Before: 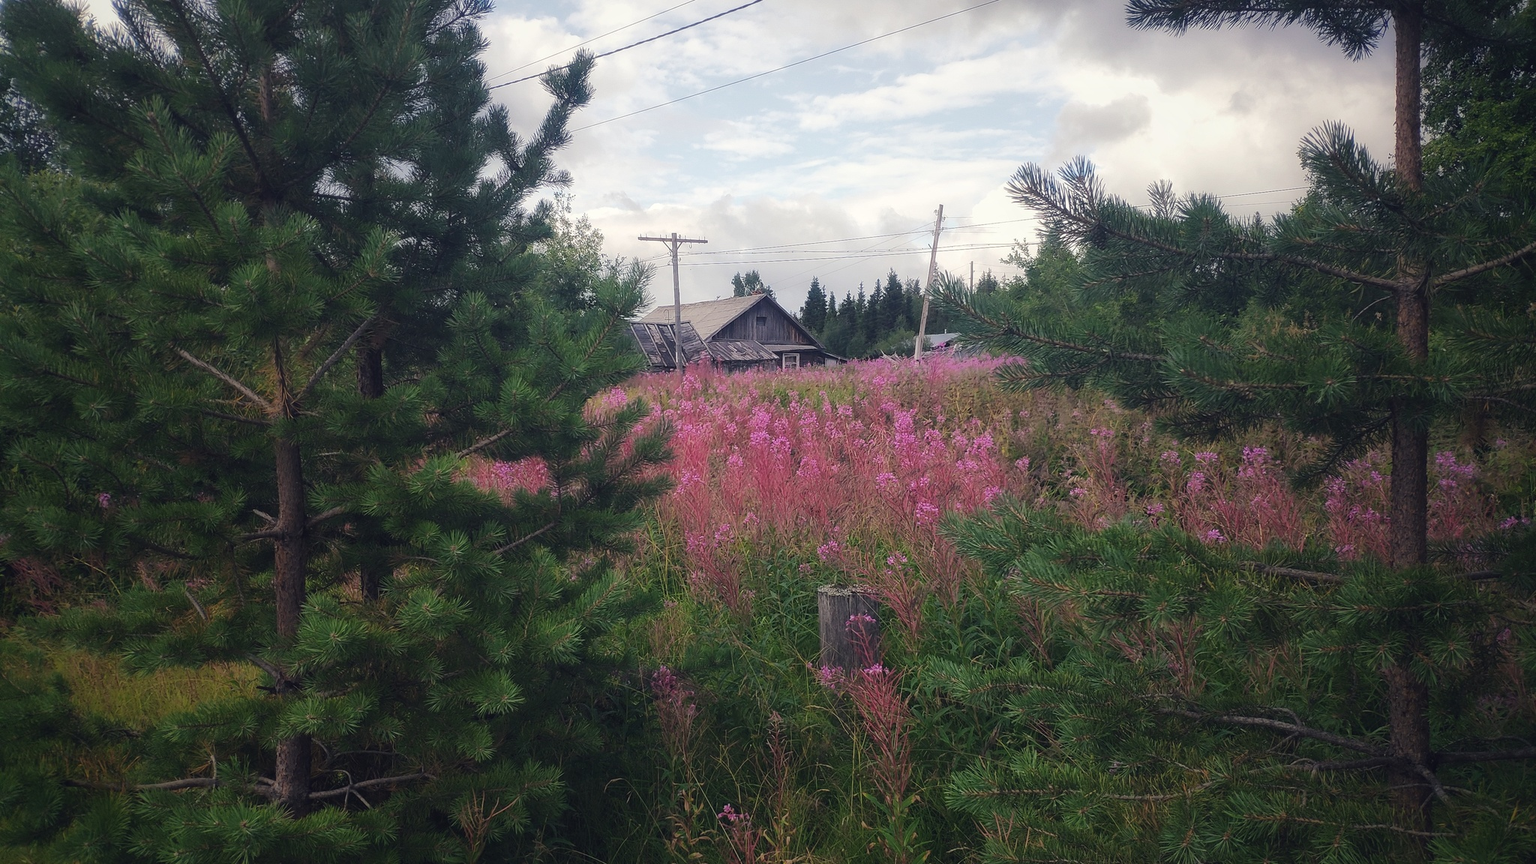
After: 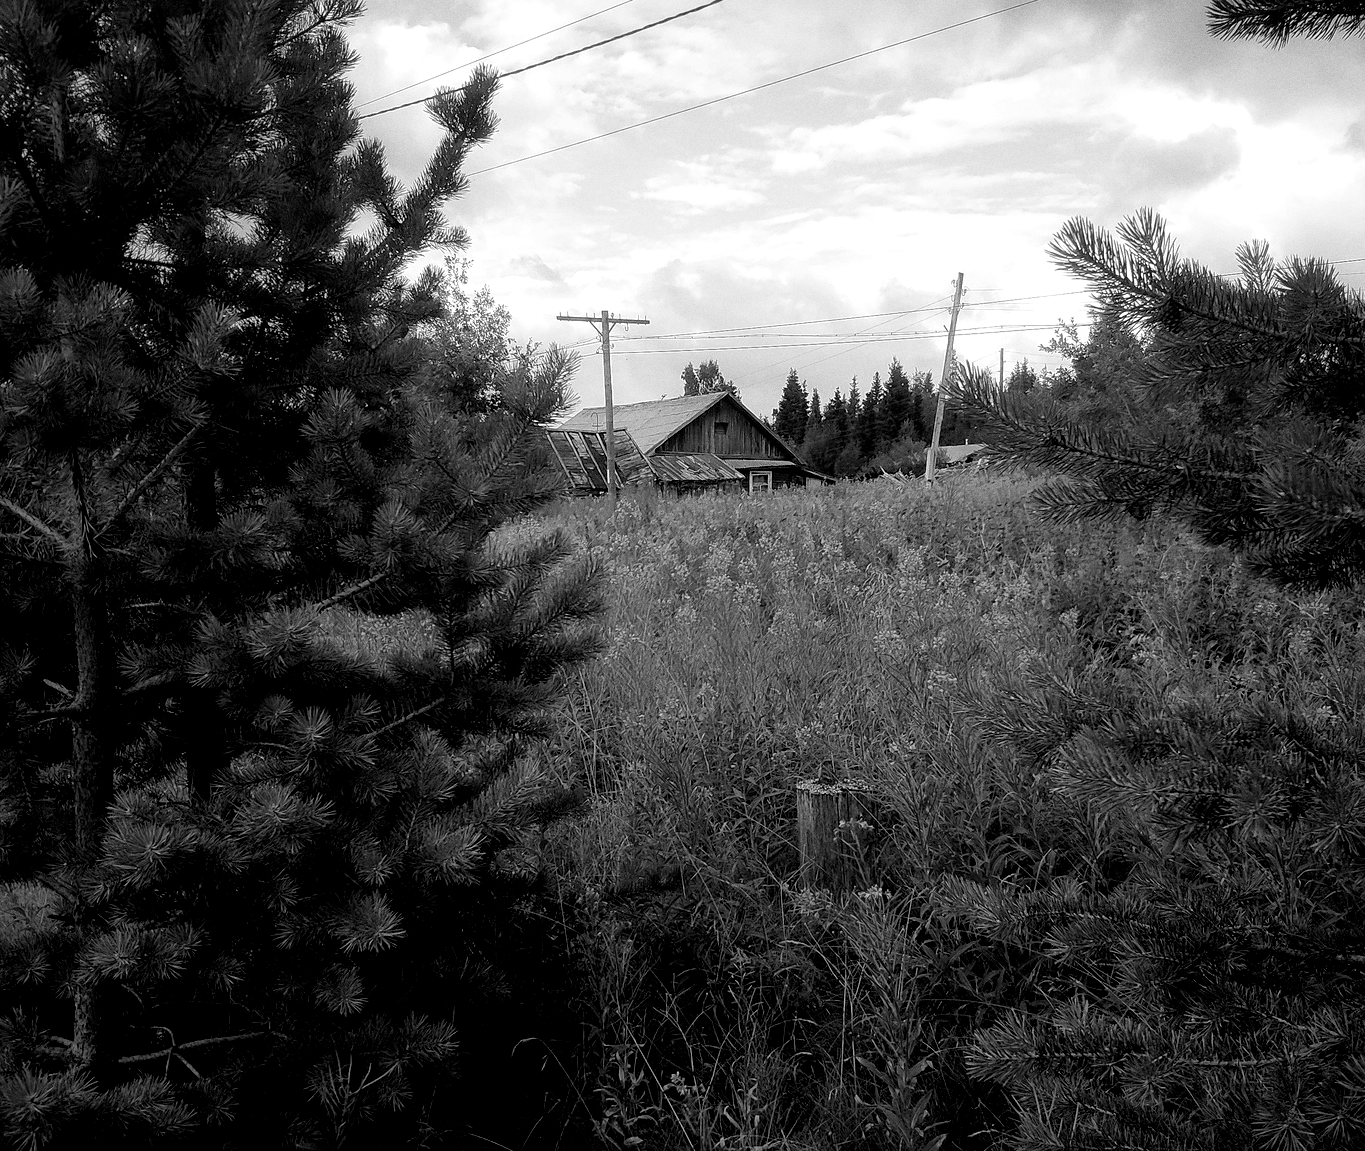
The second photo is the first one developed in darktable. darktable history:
crop and rotate: left 14.385%, right 18.948%
grain: coarseness 0.09 ISO
tone equalizer: on, module defaults
rgb levels: mode RGB, independent channels, levels [[0, 0.5, 1], [0, 0.521, 1], [0, 0.536, 1]]
monochrome: a 16.01, b -2.65, highlights 0.52
exposure: black level correction 0.025, exposure 0.182 EV, compensate highlight preservation false
sharpen: amount 0.2
